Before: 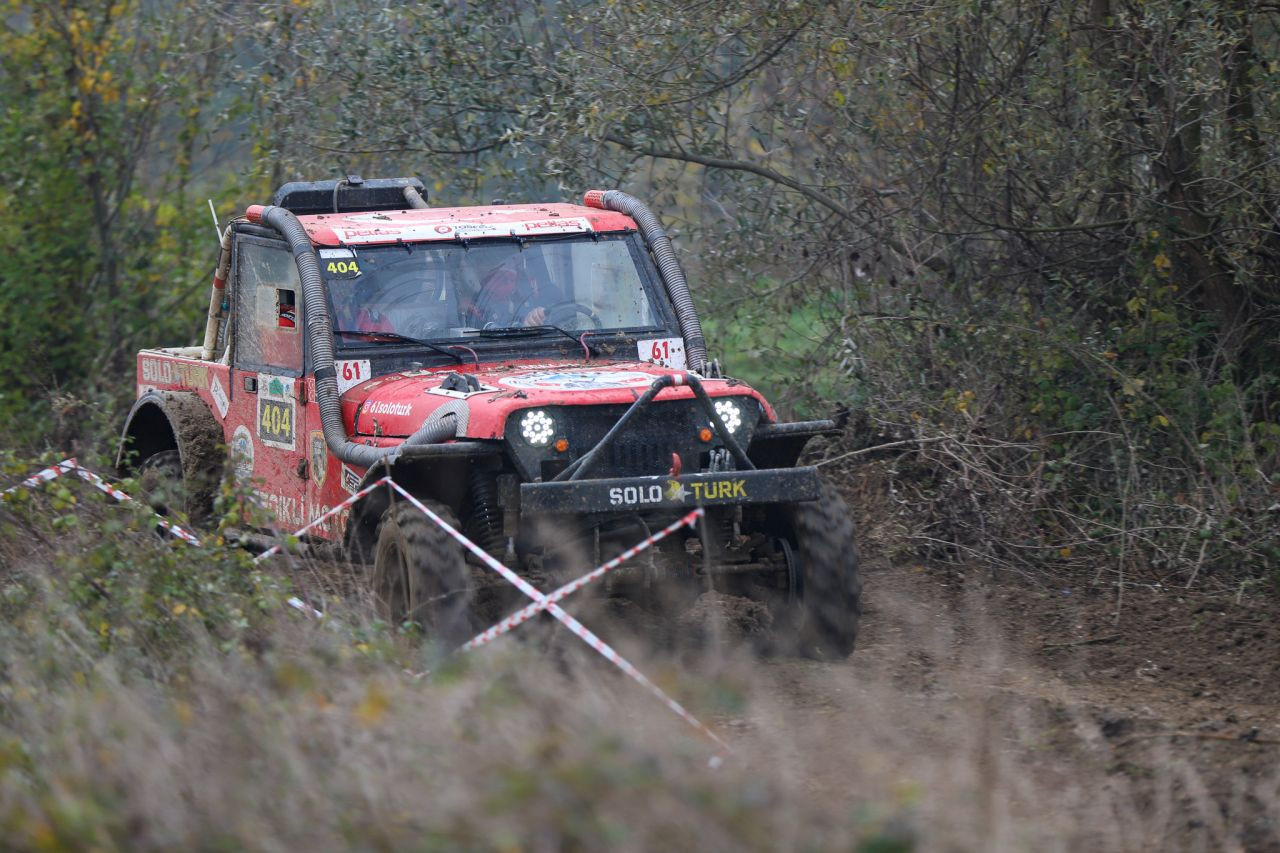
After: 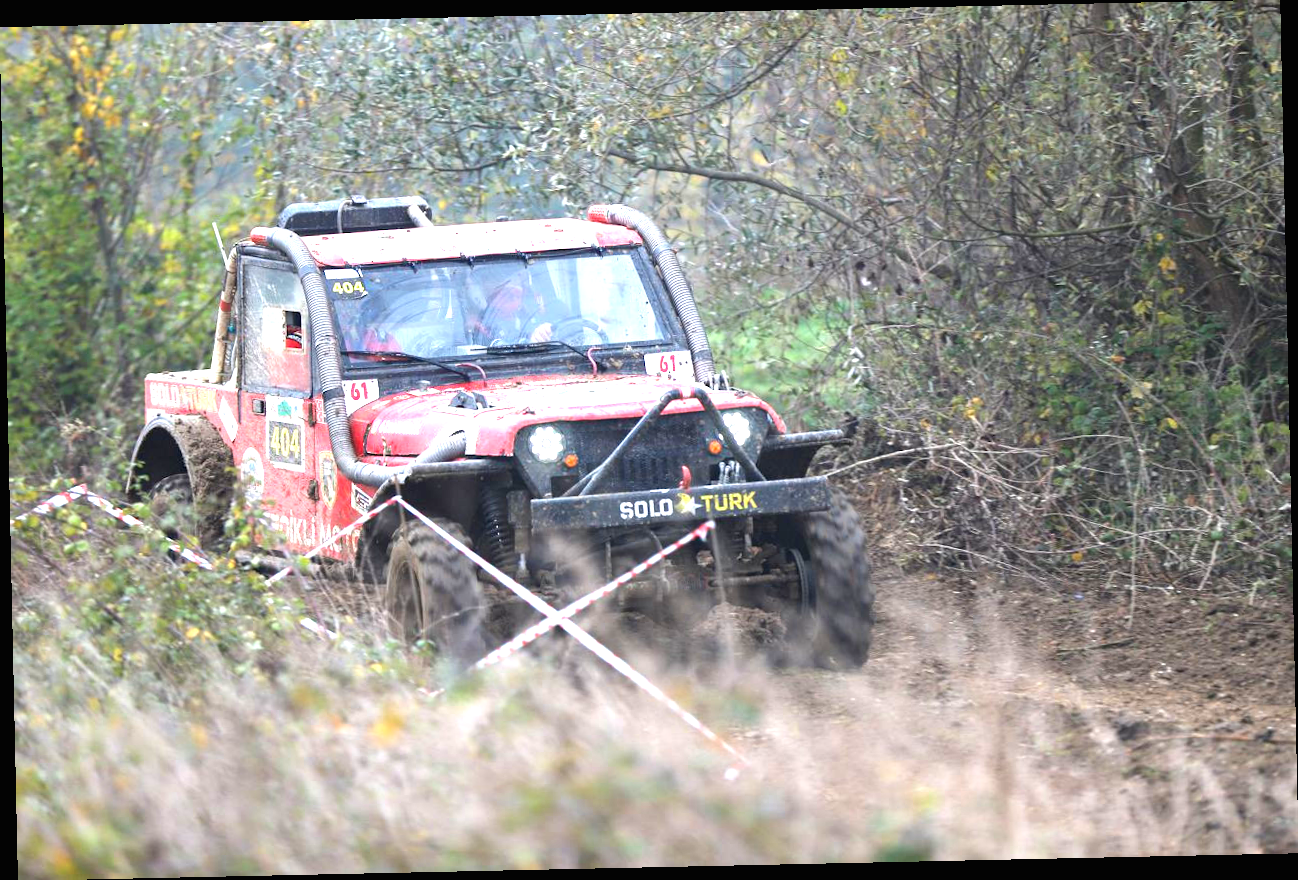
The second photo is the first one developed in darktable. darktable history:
contrast brightness saturation: contrast 0.05
rotate and perspective: rotation -1.24°, automatic cropping off
exposure: black level correction 0, exposure 1.741 EV, compensate exposure bias true, compensate highlight preservation false
